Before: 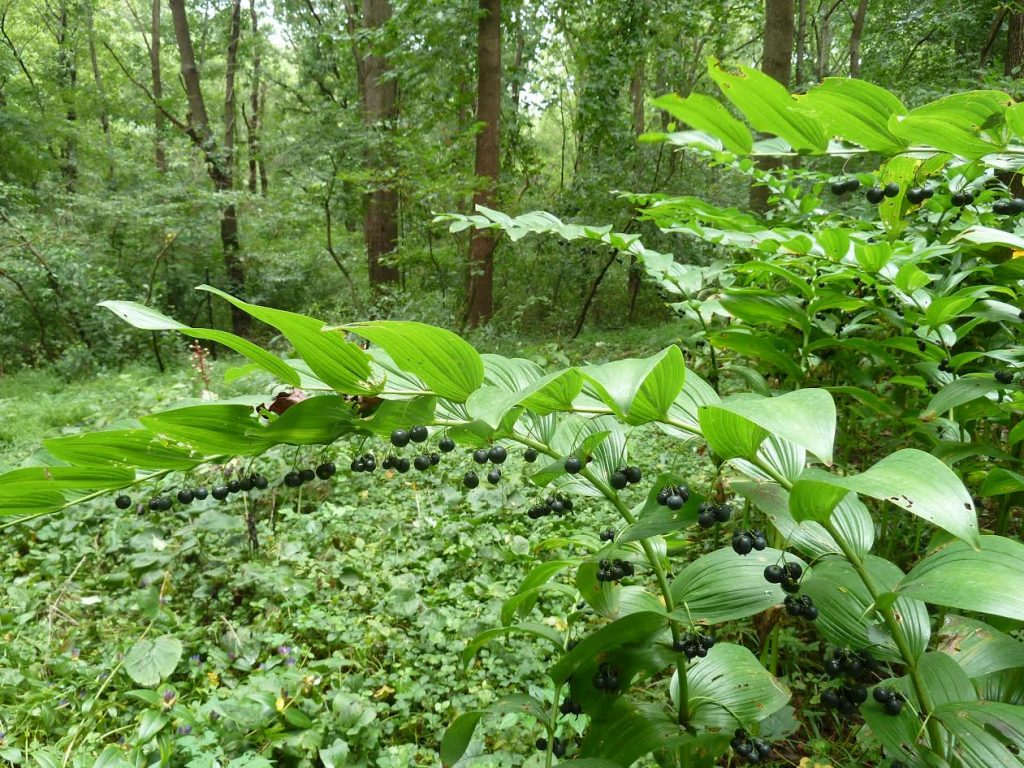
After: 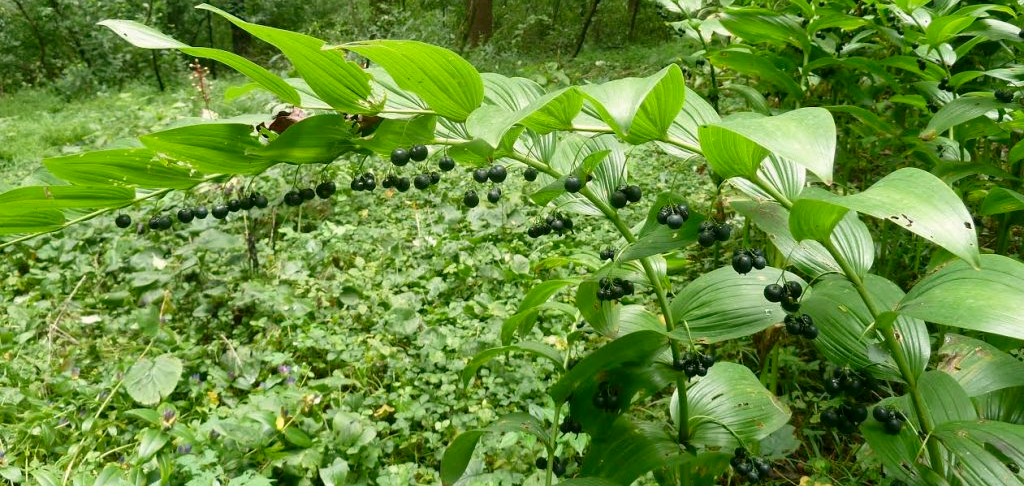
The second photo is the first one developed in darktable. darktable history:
crop and rotate: top 36.691%
color correction: highlights a* 4.16, highlights b* 4.91, shadows a* -6.82, shadows b* 4.74
exposure: black level correction 0.001, compensate highlight preservation false
